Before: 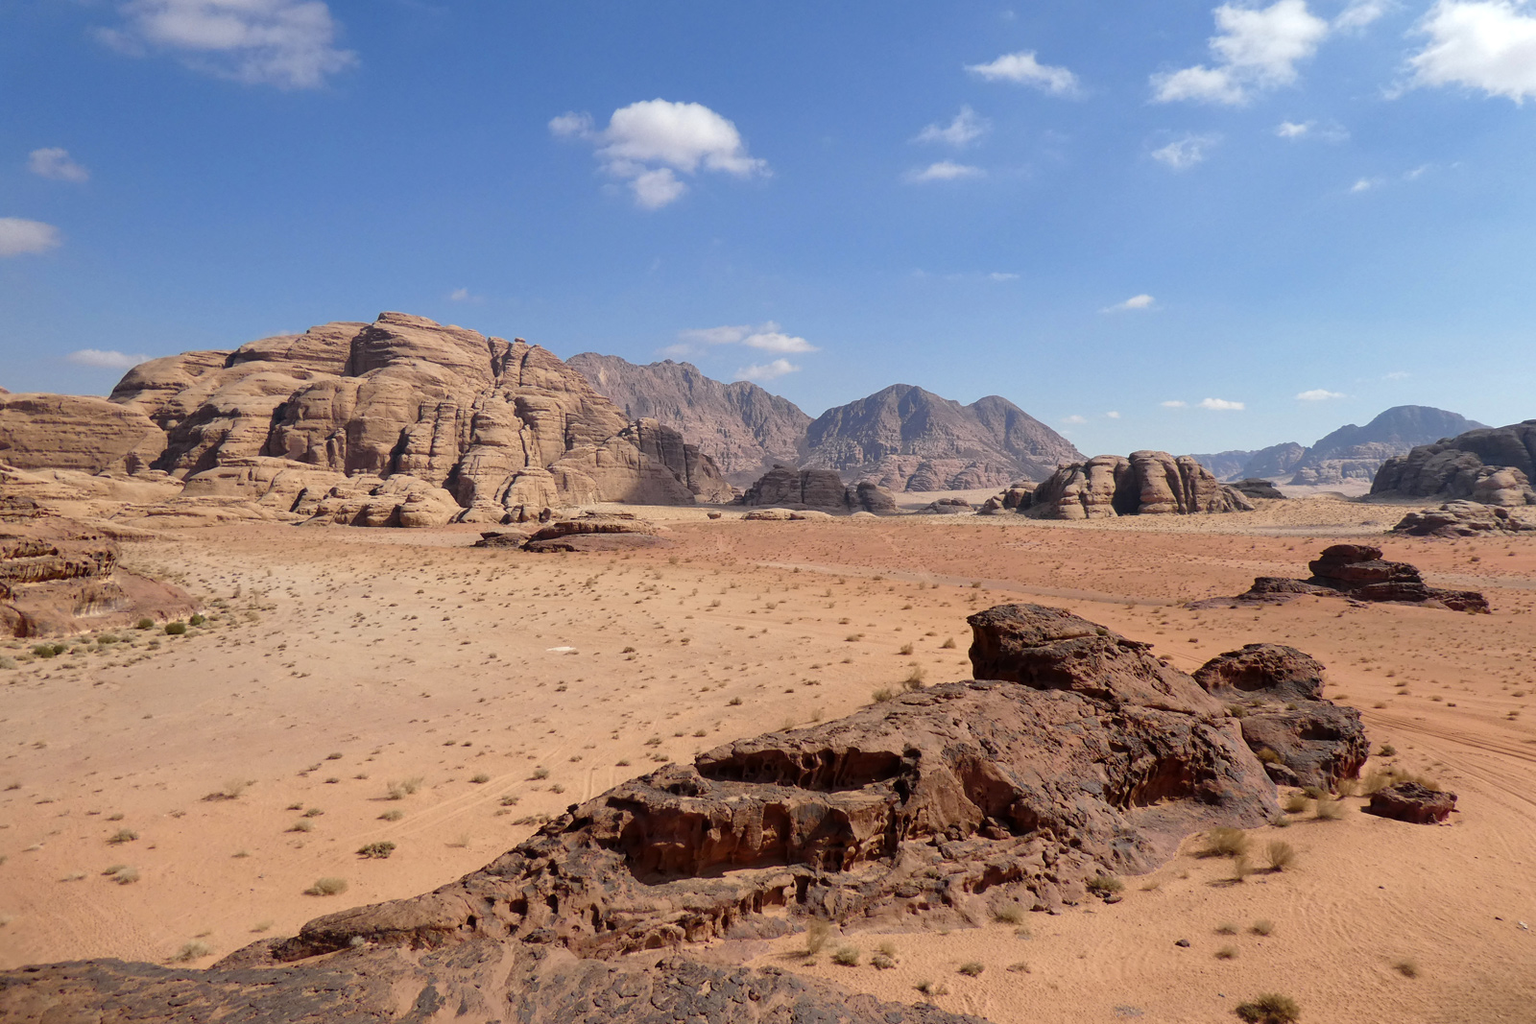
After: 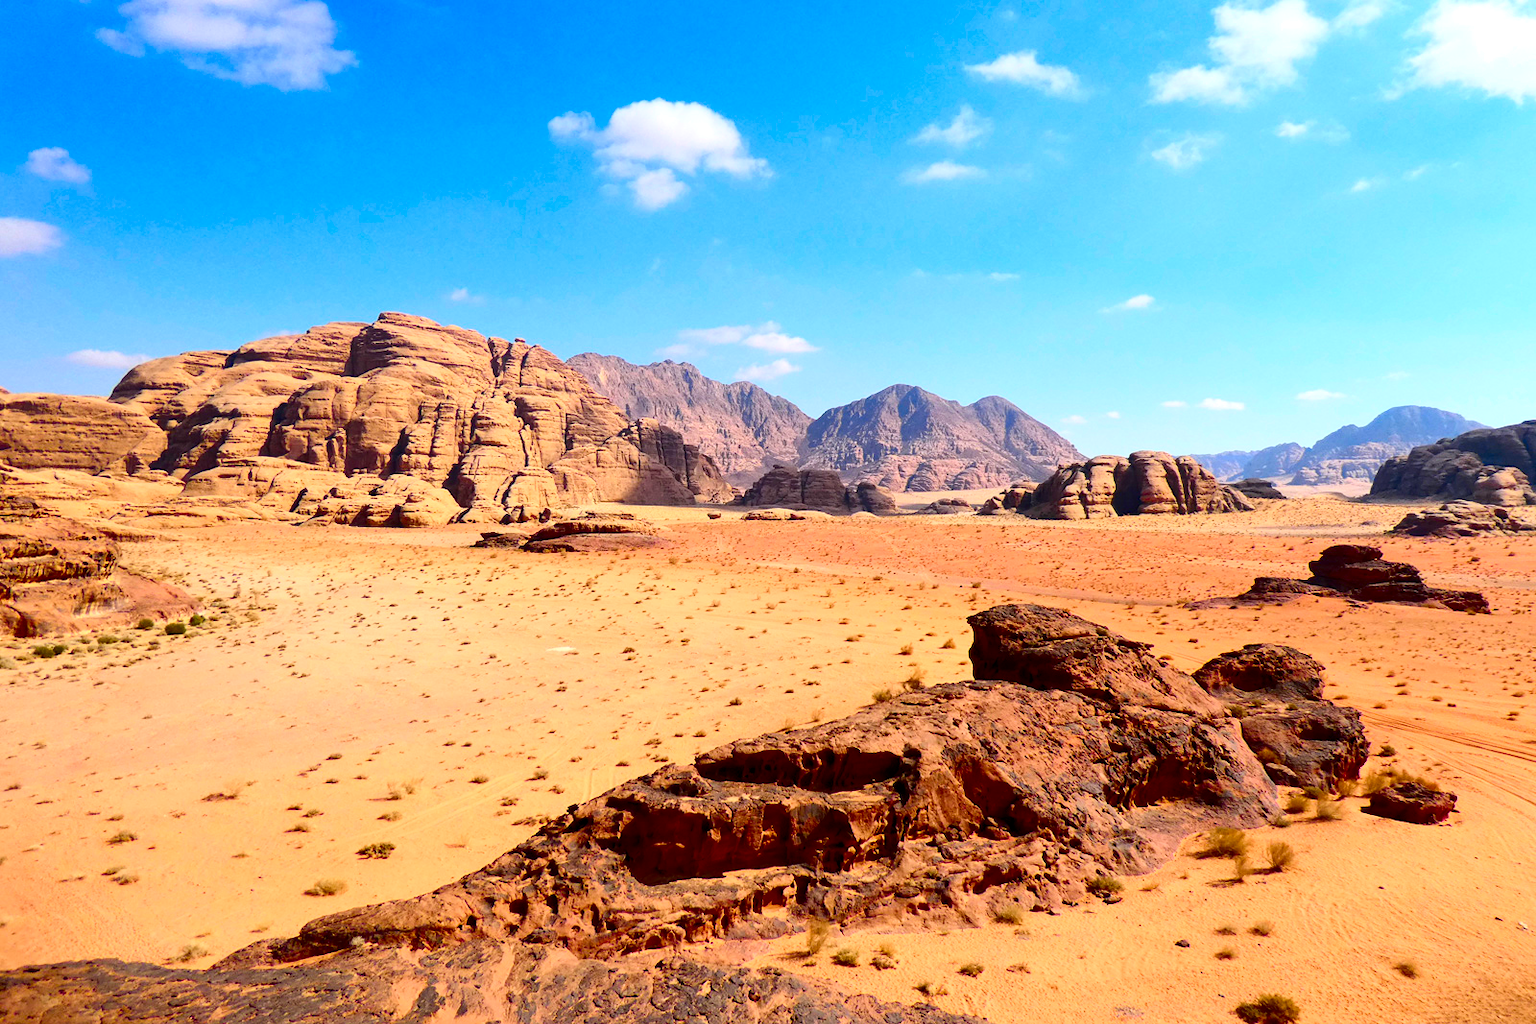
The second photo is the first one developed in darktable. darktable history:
color balance rgb: perceptual saturation grading › global saturation -2.131%, perceptual saturation grading › highlights -7.828%, perceptual saturation grading › mid-tones 8.061%, perceptual saturation grading › shadows 3.408%, perceptual brilliance grading › global brilliance 10.839%, global vibrance 16.604%, saturation formula JzAzBz (2021)
contrast brightness saturation: contrast 0.268, brightness 0.014, saturation 0.858
exposure: black level correction 0.002, exposure 0.146 EV, compensate highlight preservation false
